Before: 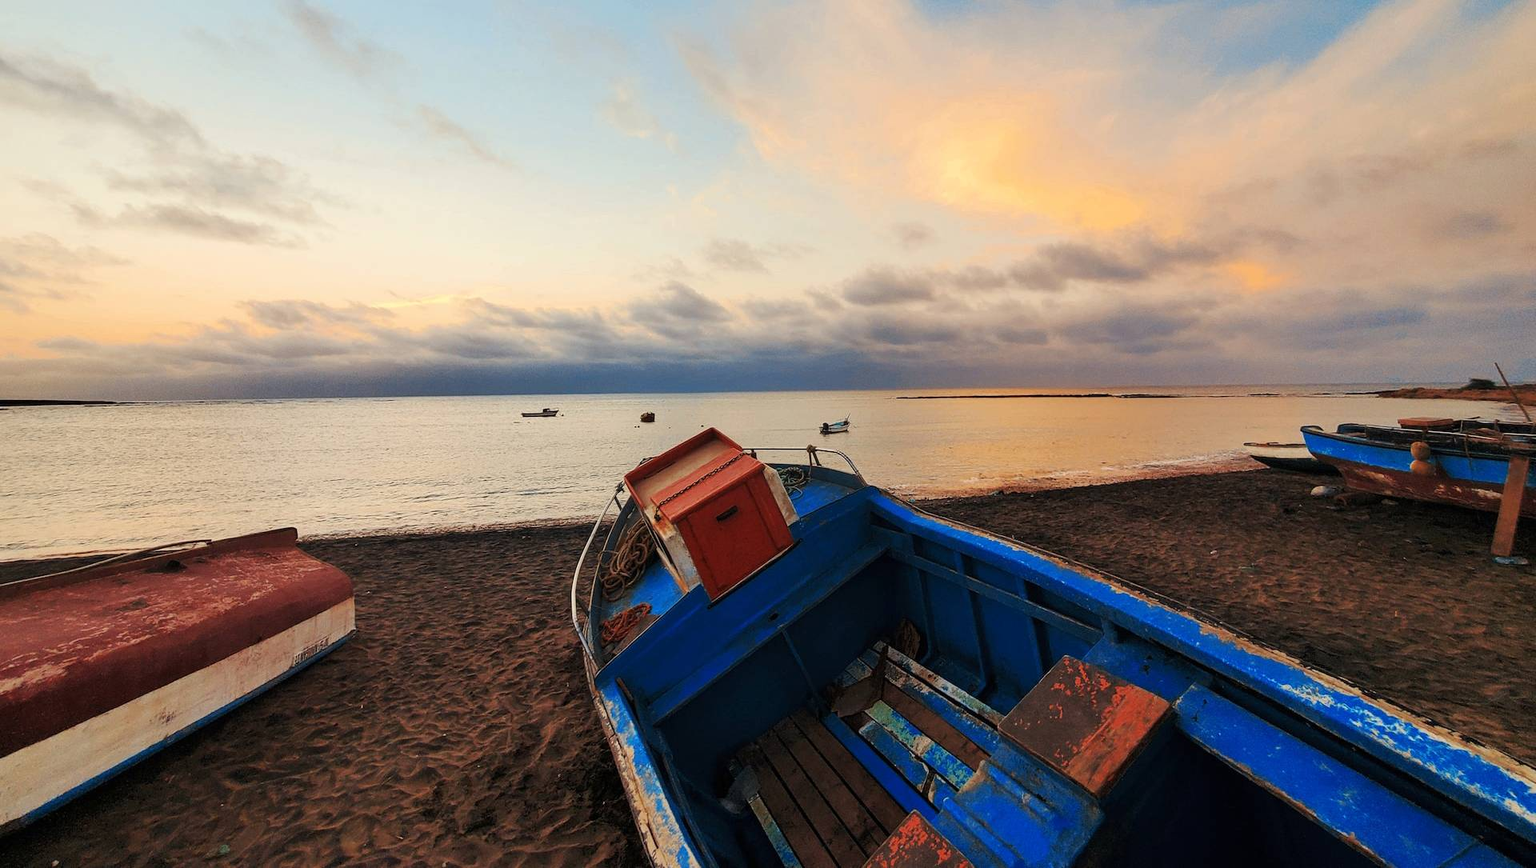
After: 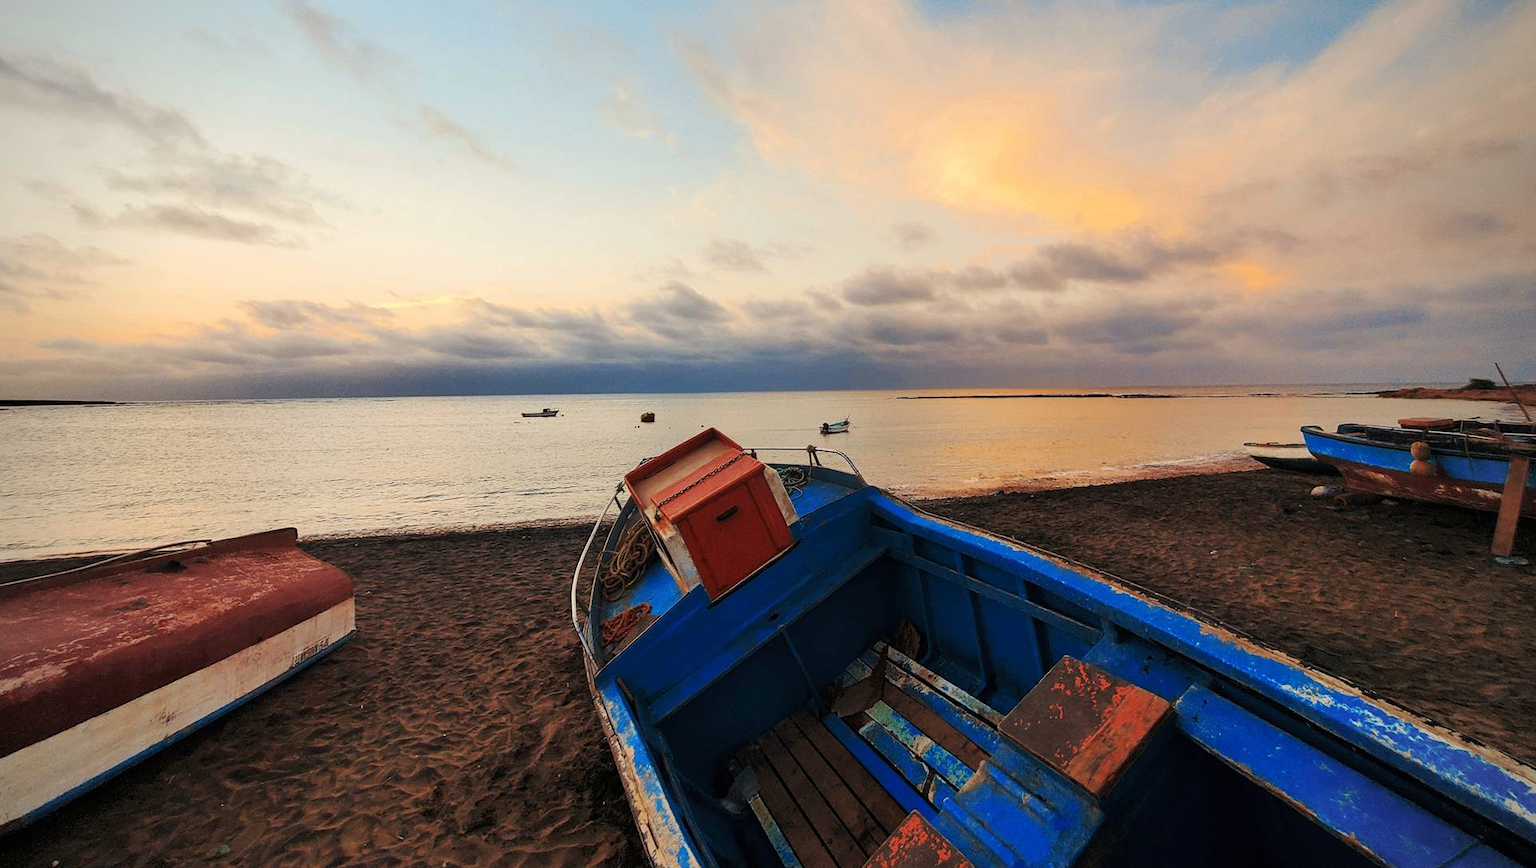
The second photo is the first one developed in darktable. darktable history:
vignetting: fall-off radius 61.04%
